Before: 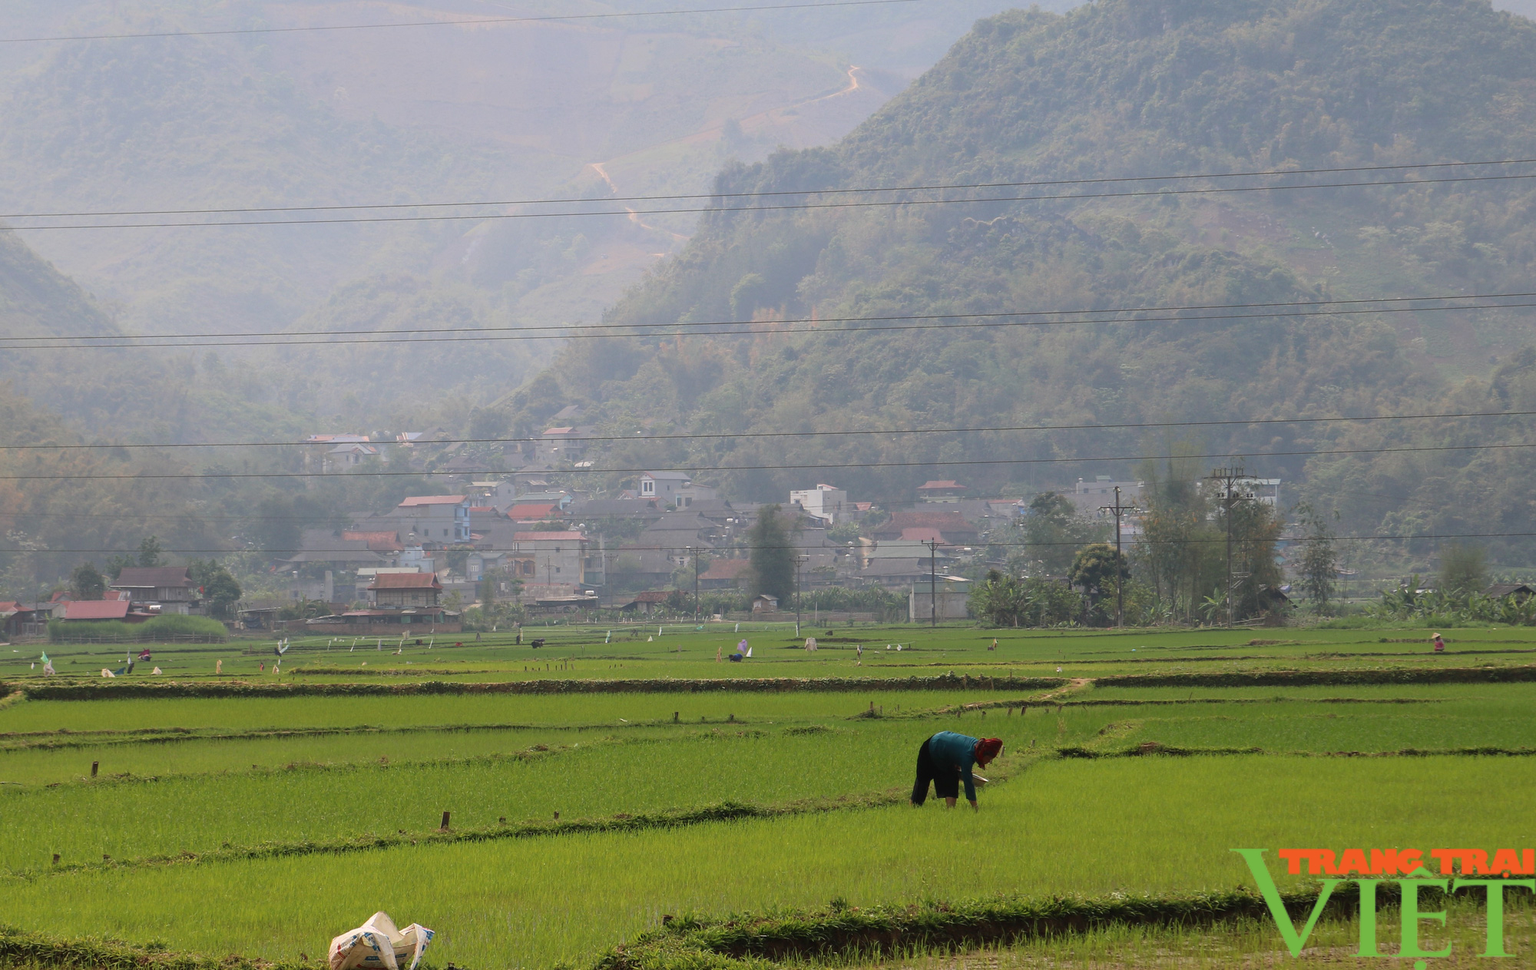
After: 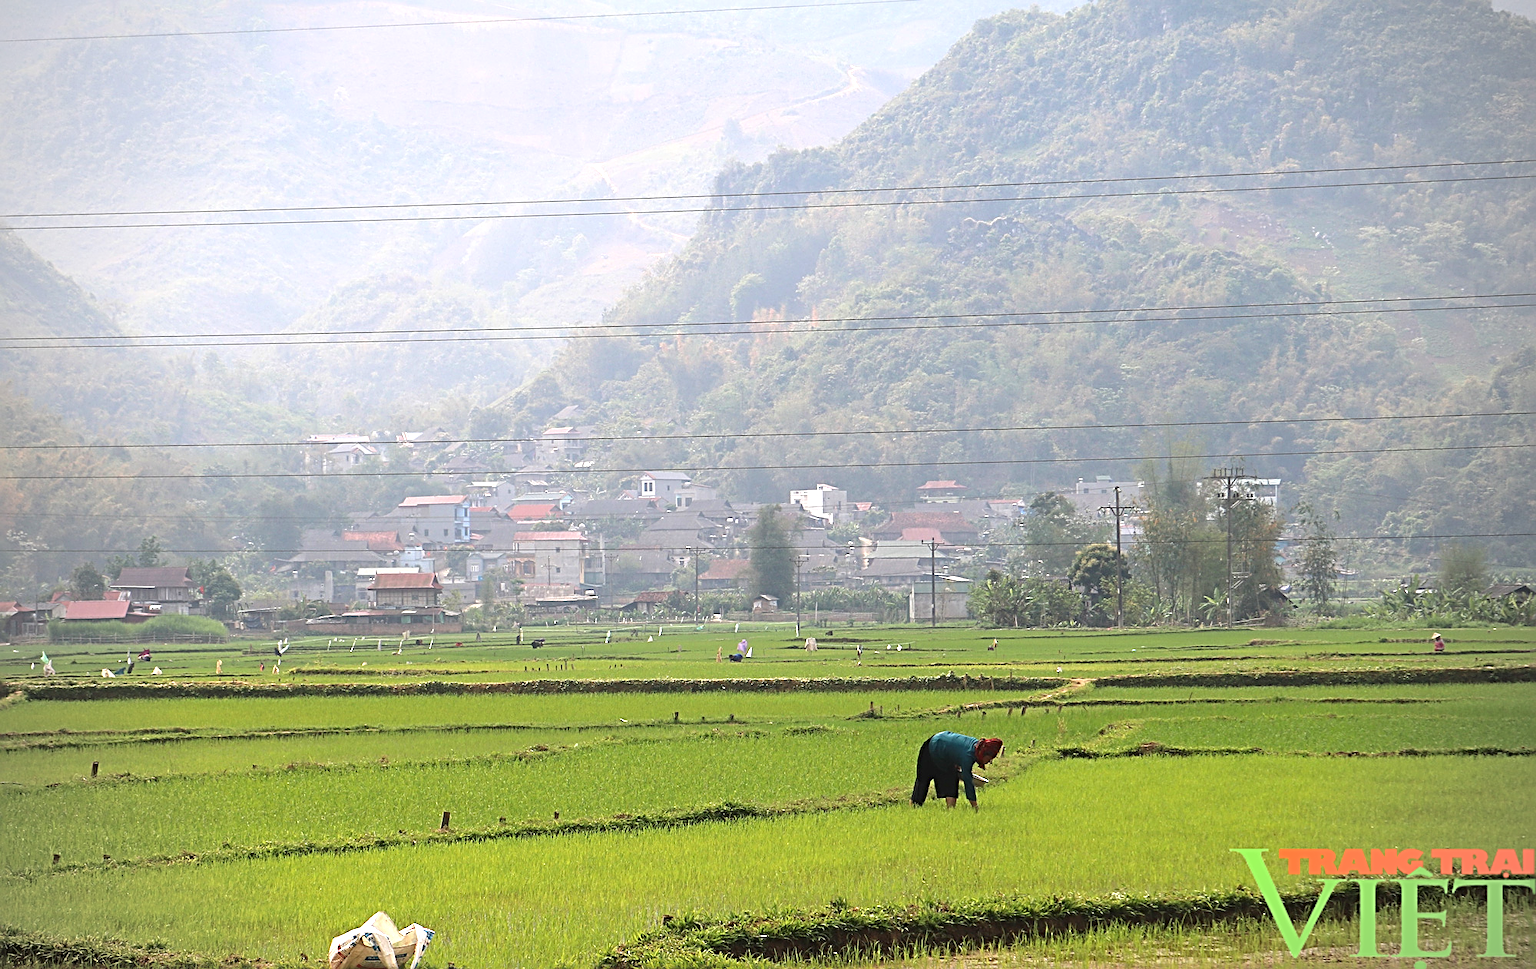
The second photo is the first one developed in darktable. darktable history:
exposure: exposure 1 EV, compensate highlight preservation false
sharpen: radius 3.025, amount 0.757
vignetting: on, module defaults
